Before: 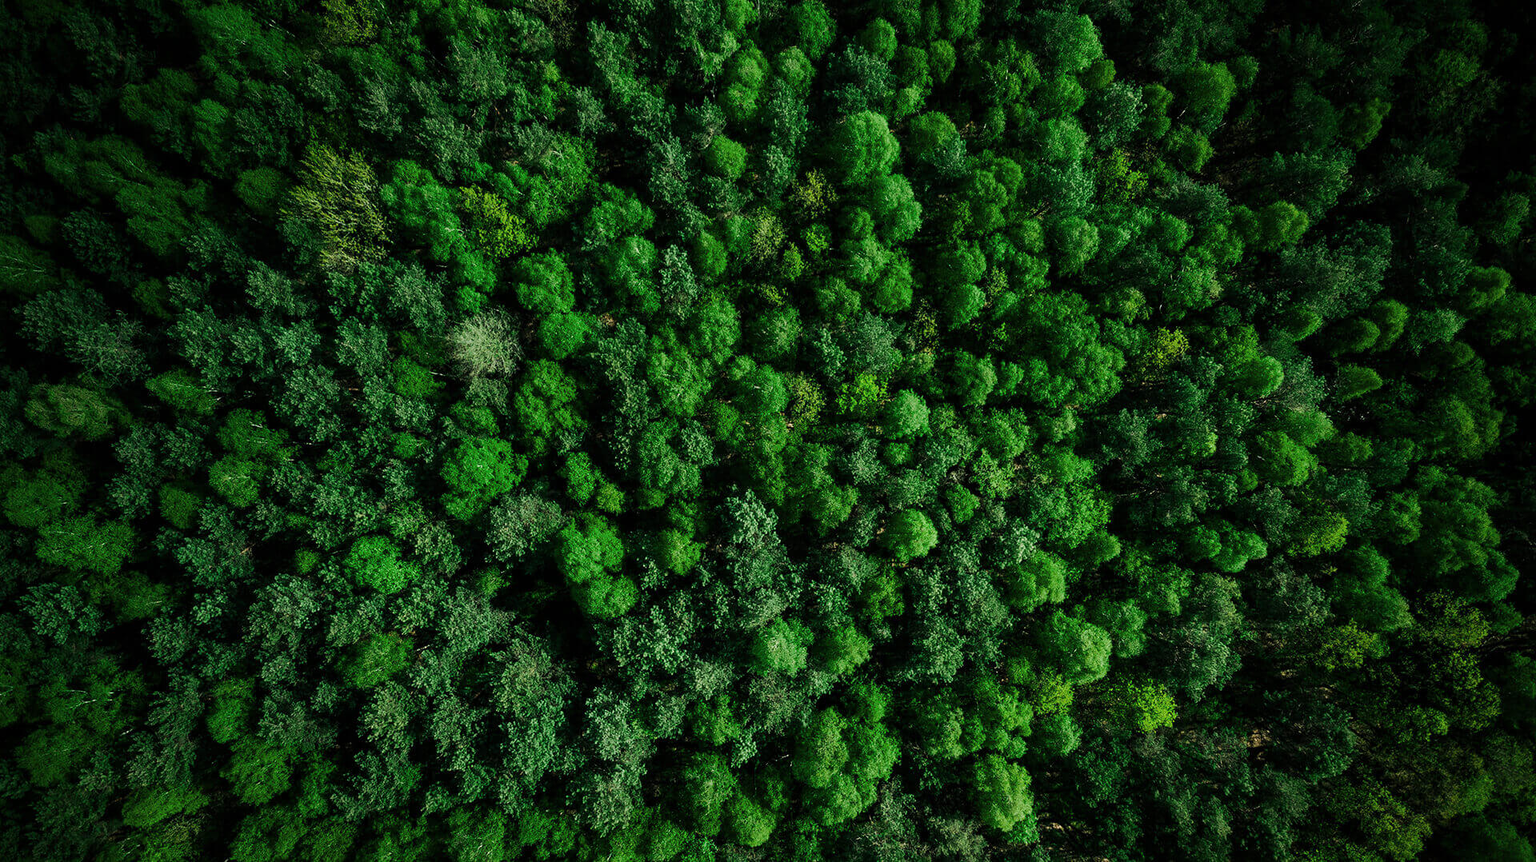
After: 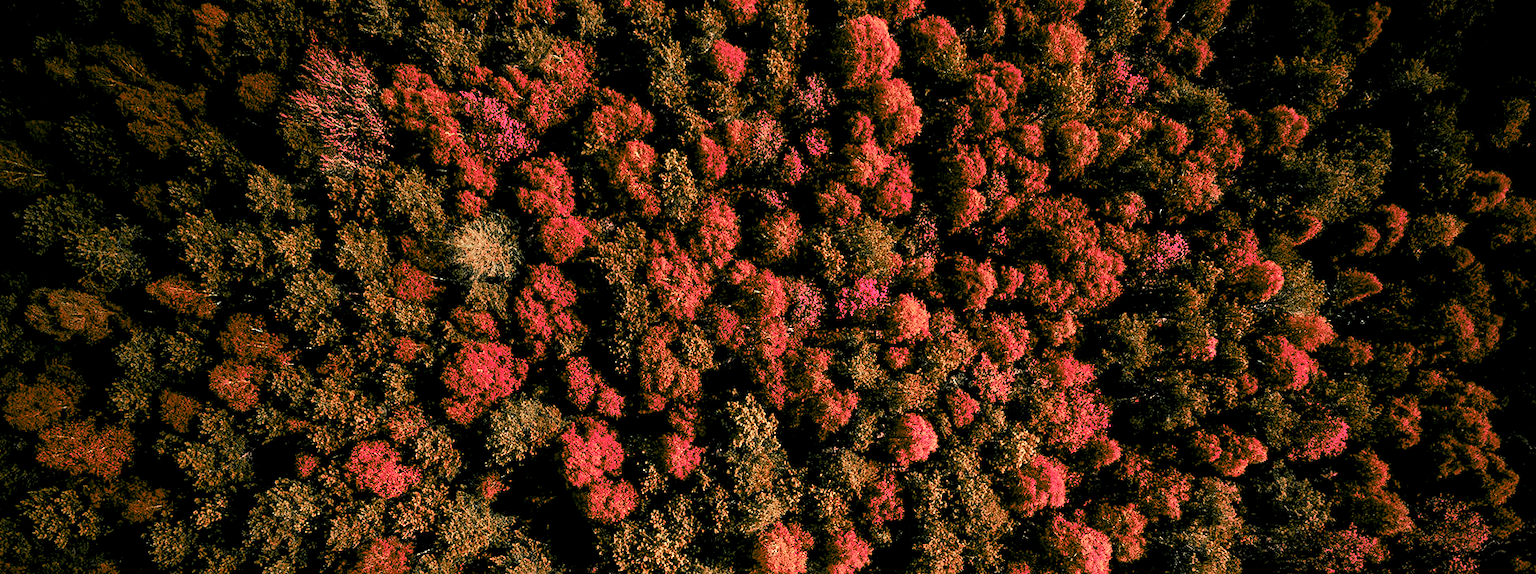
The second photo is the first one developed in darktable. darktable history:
color balance rgb: linear chroma grading › global chroma 3.45%, perceptual saturation grading › global saturation 11.24%, perceptual brilliance grading › global brilliance 3.04%, global vibrance 2.8%
exposure: black level correction 0, compensate exposure bias true, compensate highlight preservation false
rgb levels: levels [[0.01, 0.419, 0.839], [0, 0.5, 1], [0, 0.5, 1]]
color zones: curves: ch2 [(0, 0.488) (0.143, 0.417) (0.286, 0.212) (0.429, 0.179) (0.571, 0.154) (0.714, 0.415) (0.857, 0.495) (1, 0.488)]
sharpen: amount 0.2
crop: top 11.166%, bottom 22.168%
